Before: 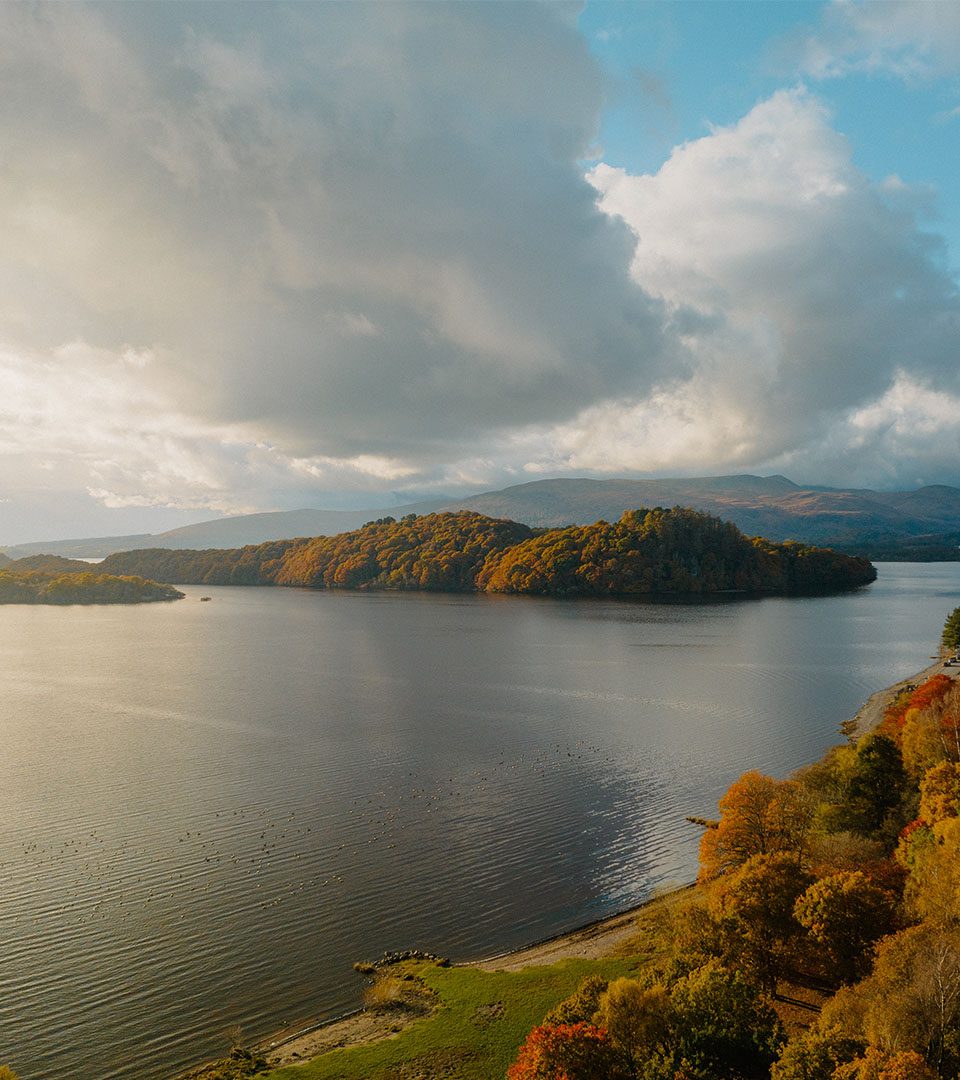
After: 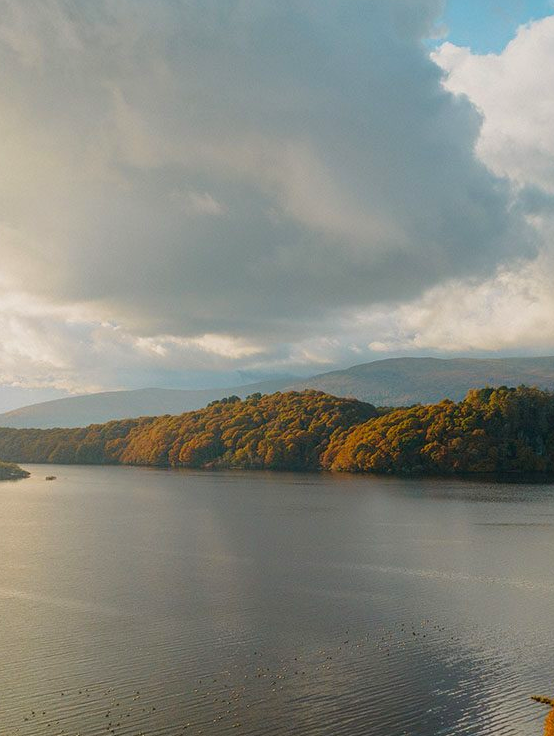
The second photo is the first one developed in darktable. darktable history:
local contrast: mode bilateral grid, contrast 100, coarseness 100, detail 91%, midtone range 0.2
crop: left 16.202%, top 11.208%, right 26.045%, bottom 20.557%
velvia: strength 15%
